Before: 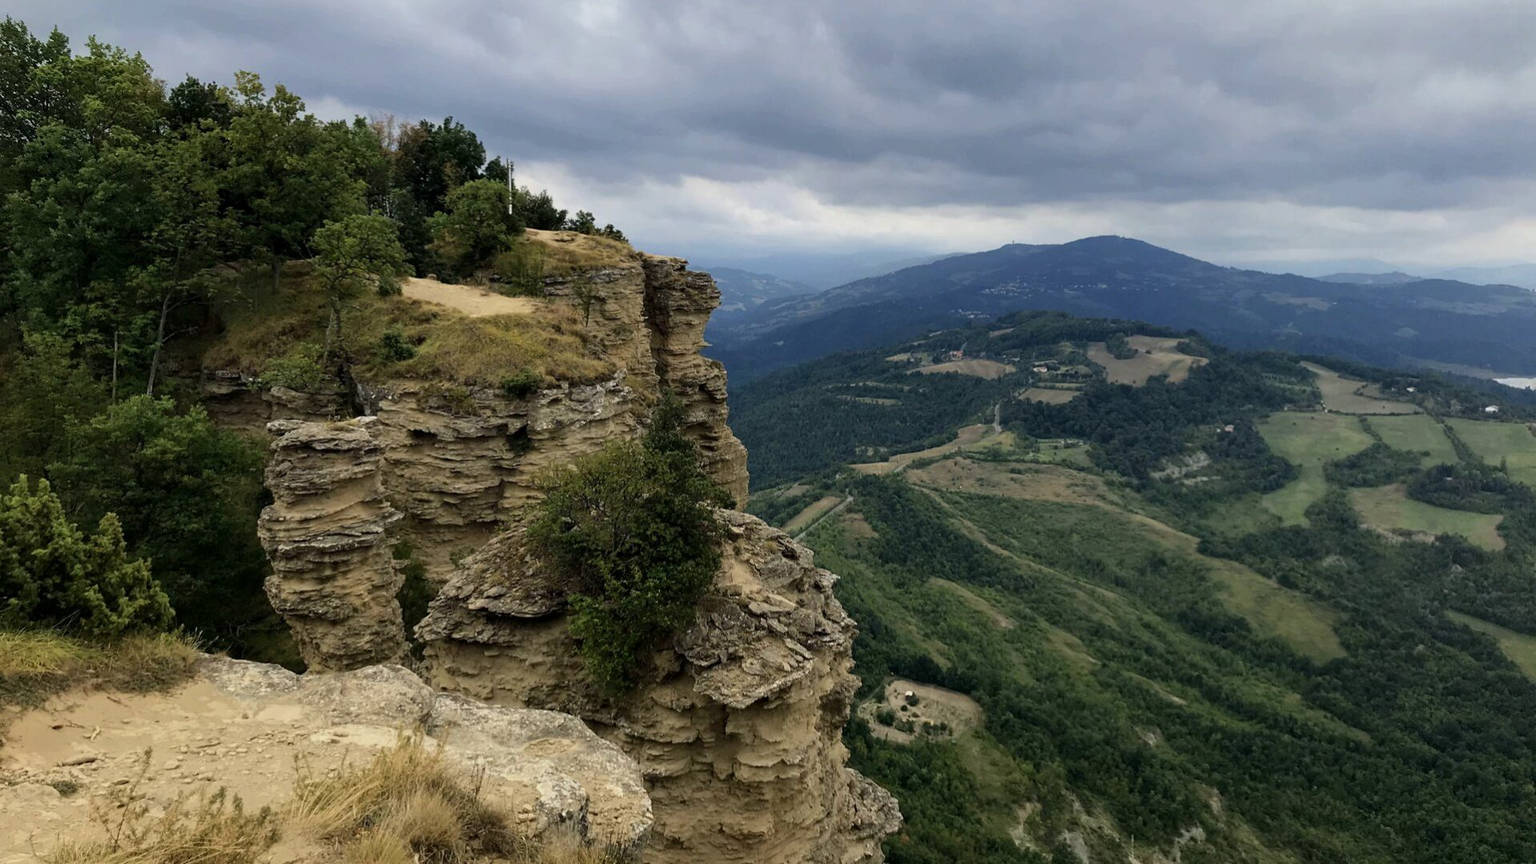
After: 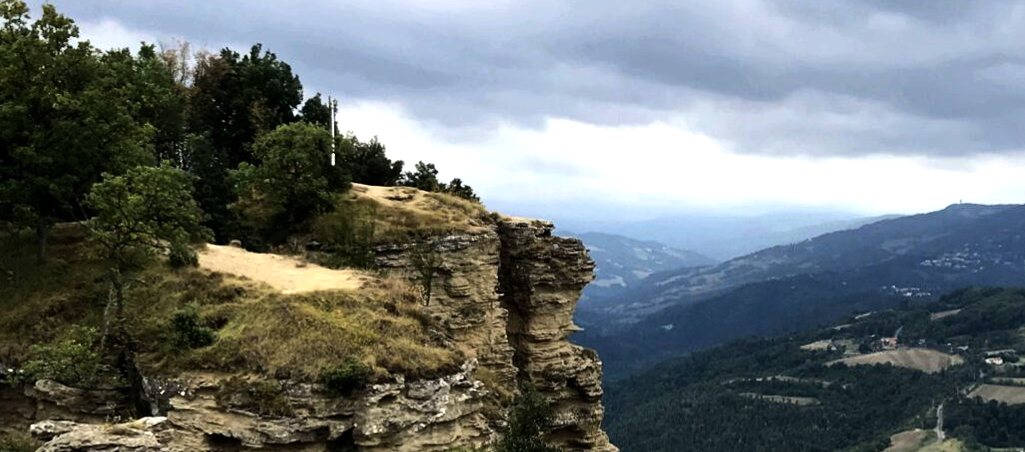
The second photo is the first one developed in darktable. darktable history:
tone equalizer: -8 EV -1.08 EV, -7 EV -1.01 EV, -6 EV -0.867 EV, -5 EV -0.578 EV, -3 EV 0.578 EV, -2 EV 0.867 EV, -1 EV 1.01 EV, +0 EV 1.08 EV, edges refinement/feathering 500, mask exposure compensation -1.57 EV, preserve details no
crop: left 15.306%, top 9.065%, right 30.789%, bottom 48.638%
rotate and perspective: rotation 0.192°, lens shift (horizontal) -0.015, crop left 0.005, crop right 0.996, crop top 0.006, crop bottom 0.99
